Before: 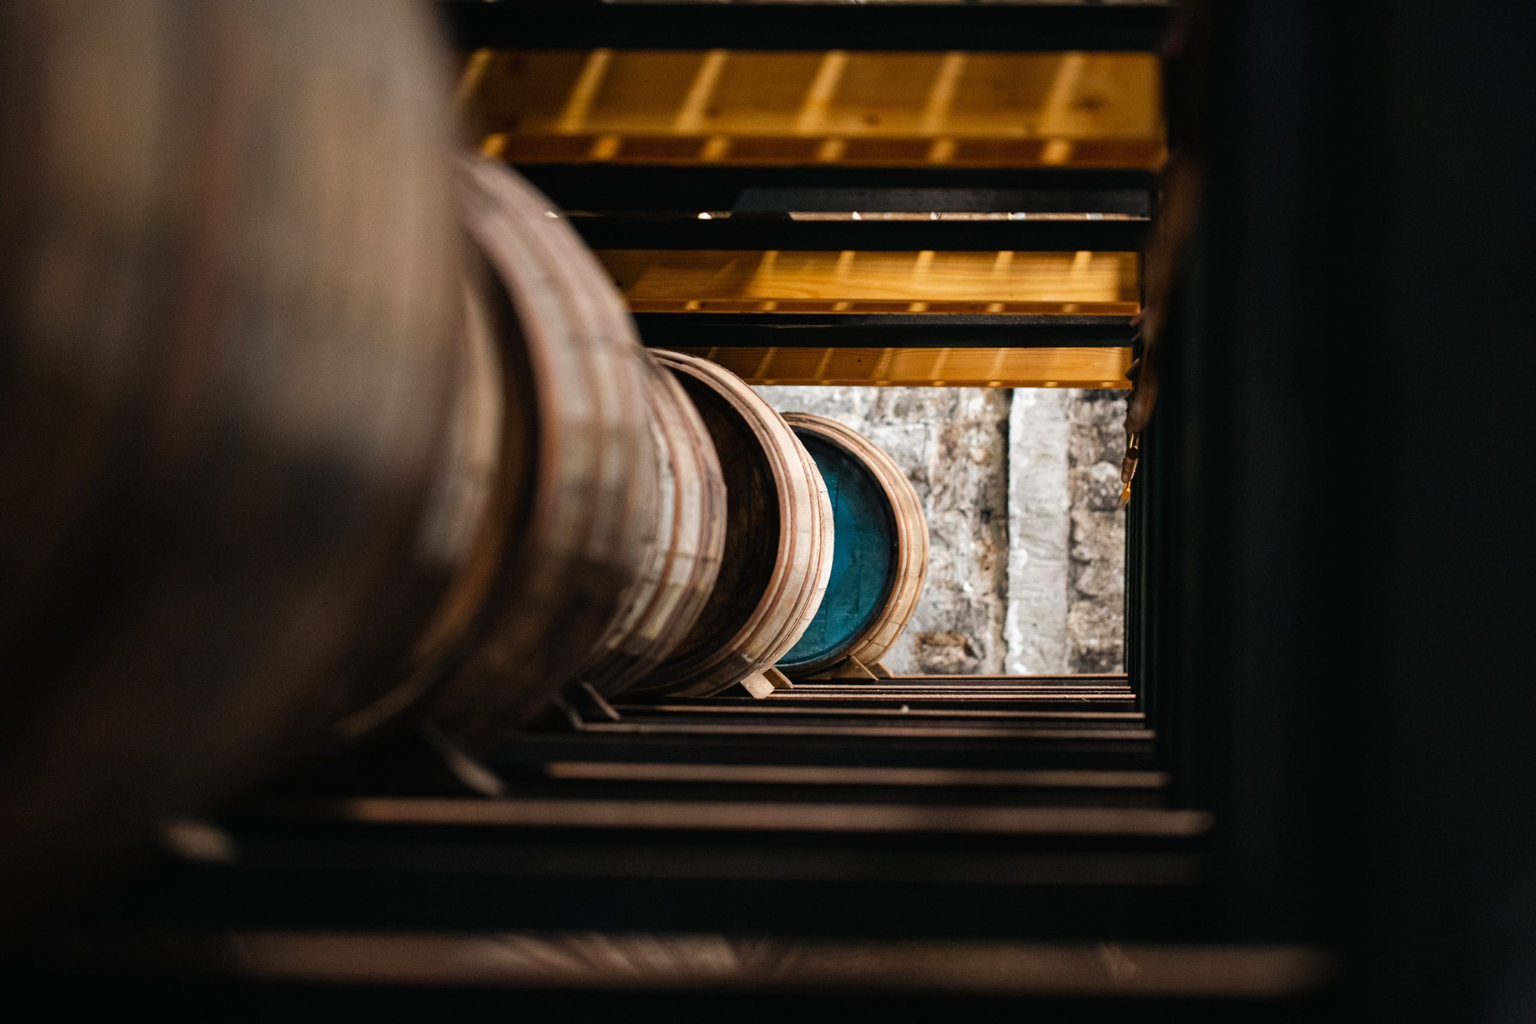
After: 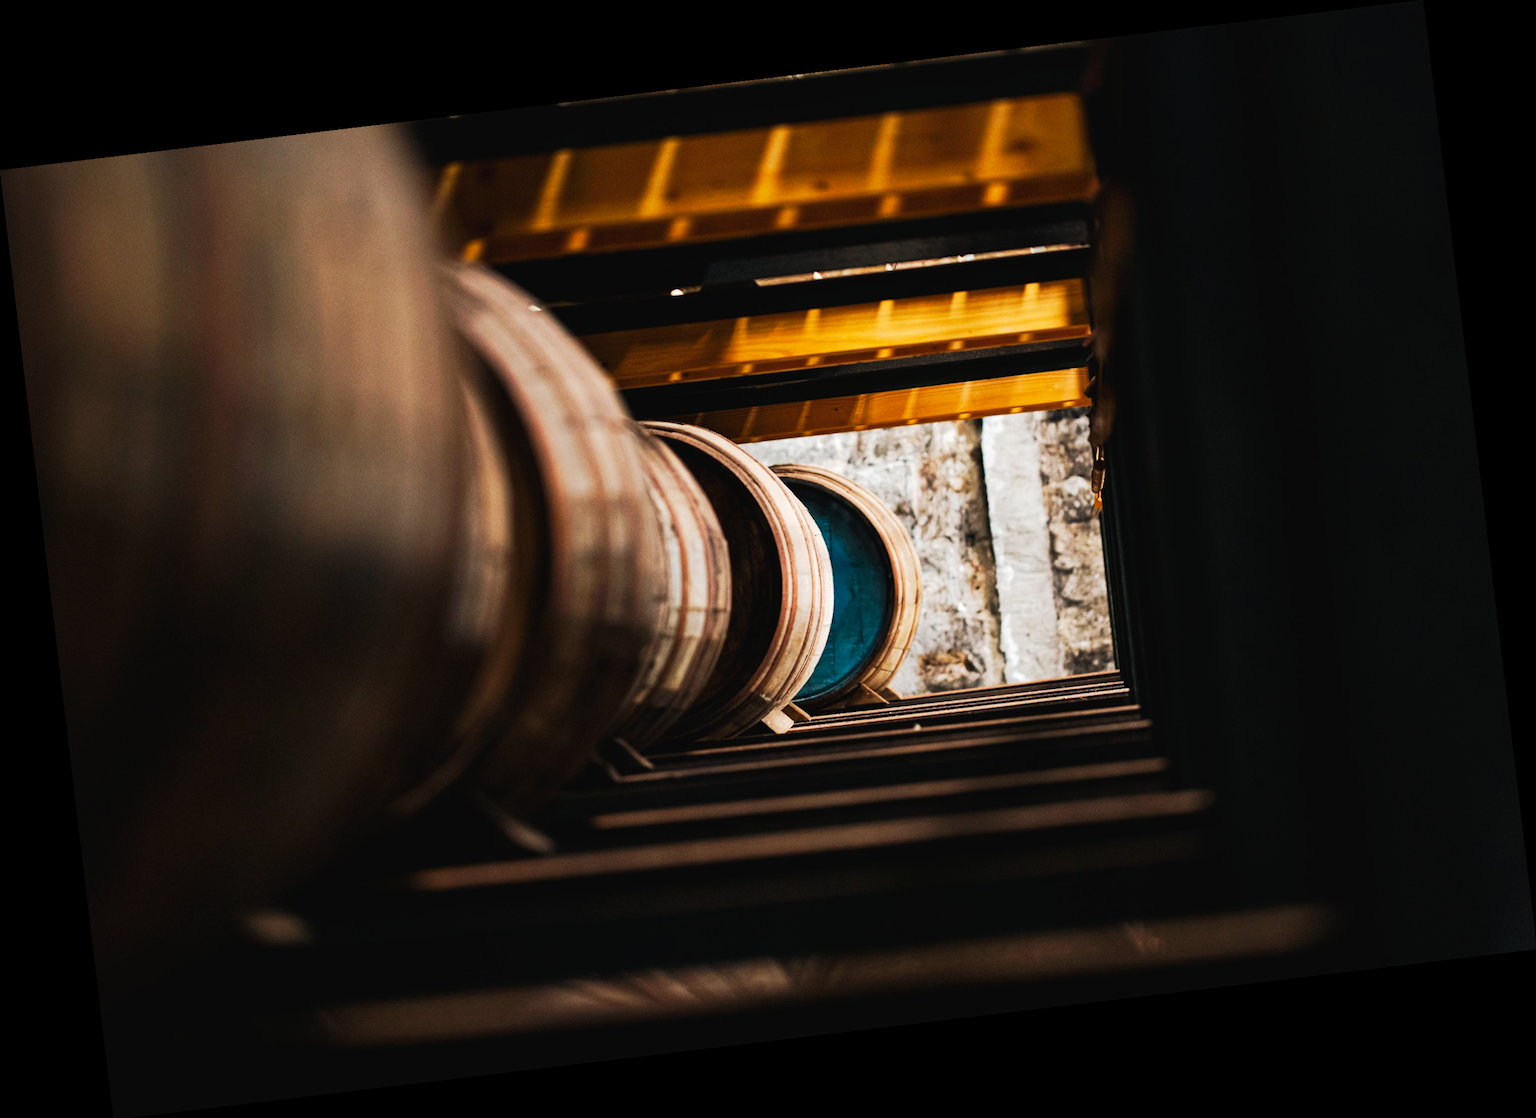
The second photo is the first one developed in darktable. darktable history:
velvia: strength 9.25%
rotate and perspective: rotation -6.83°, automatic cropping off
tone curve: curves: ch0 [(0, 0) (0.003, 0.023) (0.011, 0.024) (0.025, 0.026) (0.044, 0.035) (0.069, 0.05) (0.1, 0.071) (0.136, 0.098) (0.177, 0.135) (0.224, 0.172) (0.277, 0.227) (0.335, 0.296) (0.399, 0.372) (0.468, 0.462) (0.543, 0.58) (0.623, 0.697) (0.709, 0.789) (0.801, 0.86) (0.898, 0.918) (1, 1)], preserve colors none
